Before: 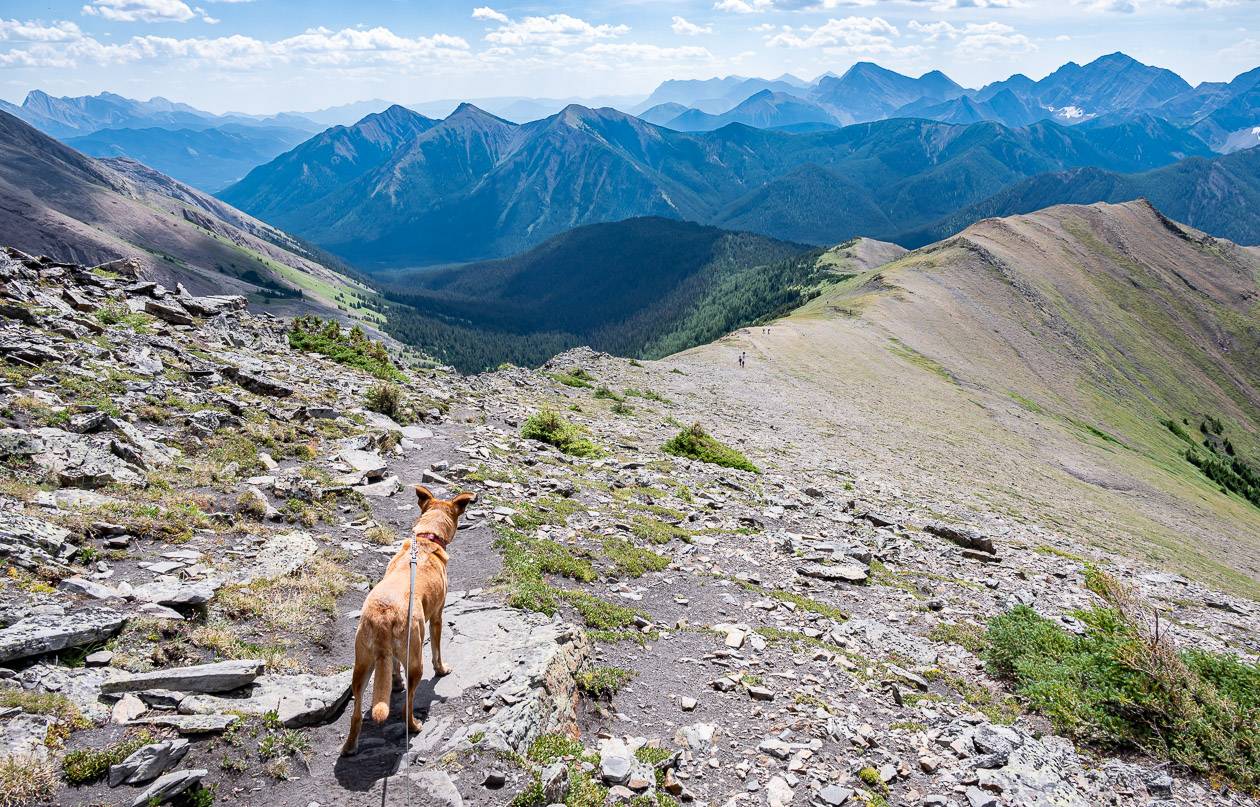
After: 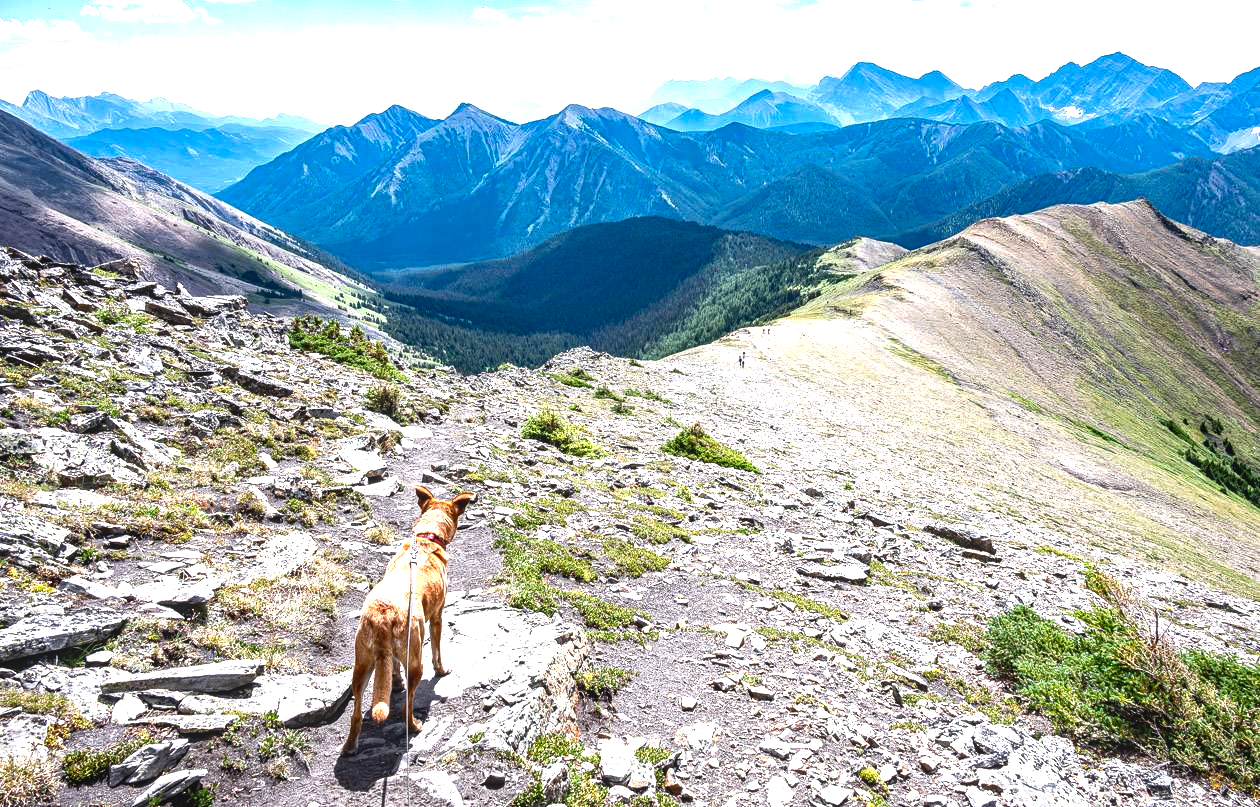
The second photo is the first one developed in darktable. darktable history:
exposure: black level correction -0.005, exposure 1 EV, compensate highlight preservation false
local contrast: on, module defaults
contrast brightness saturation: brightness -0.207, saturation 0.078
